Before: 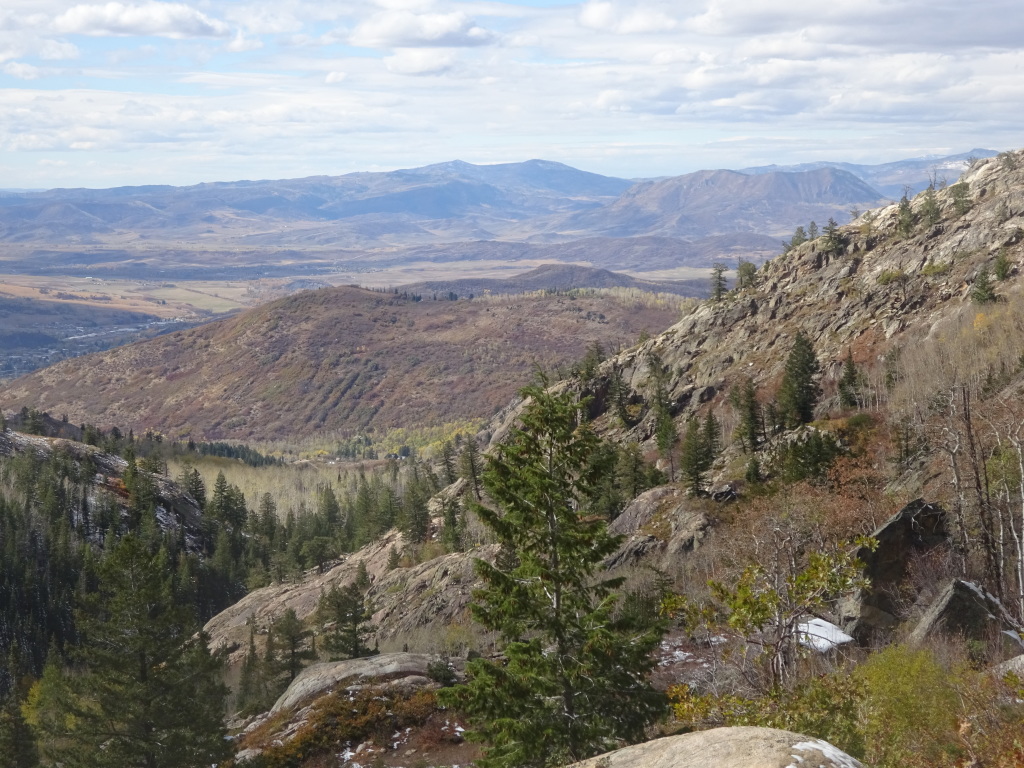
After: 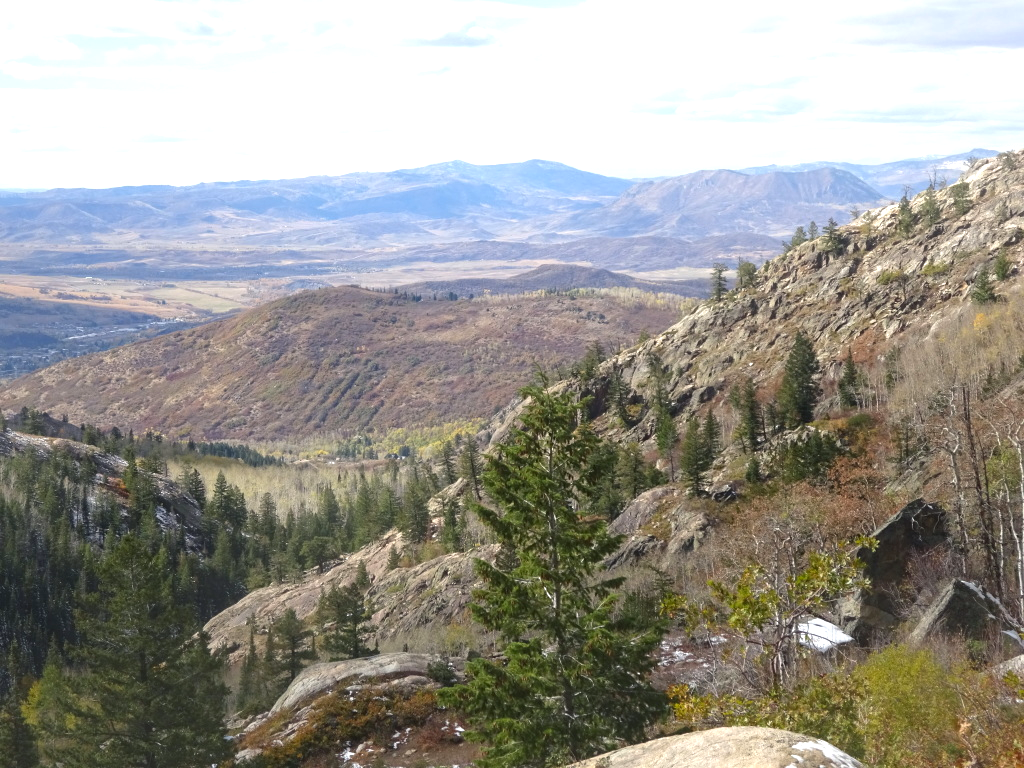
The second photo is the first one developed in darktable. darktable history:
color balance rgb: shadows lift › chroma 1.012%, shadows lift › hue 215.86°, perceptual saturation grading › global saturation 0.887%, perceptual brilliance grading › global brilliance 17.363%
